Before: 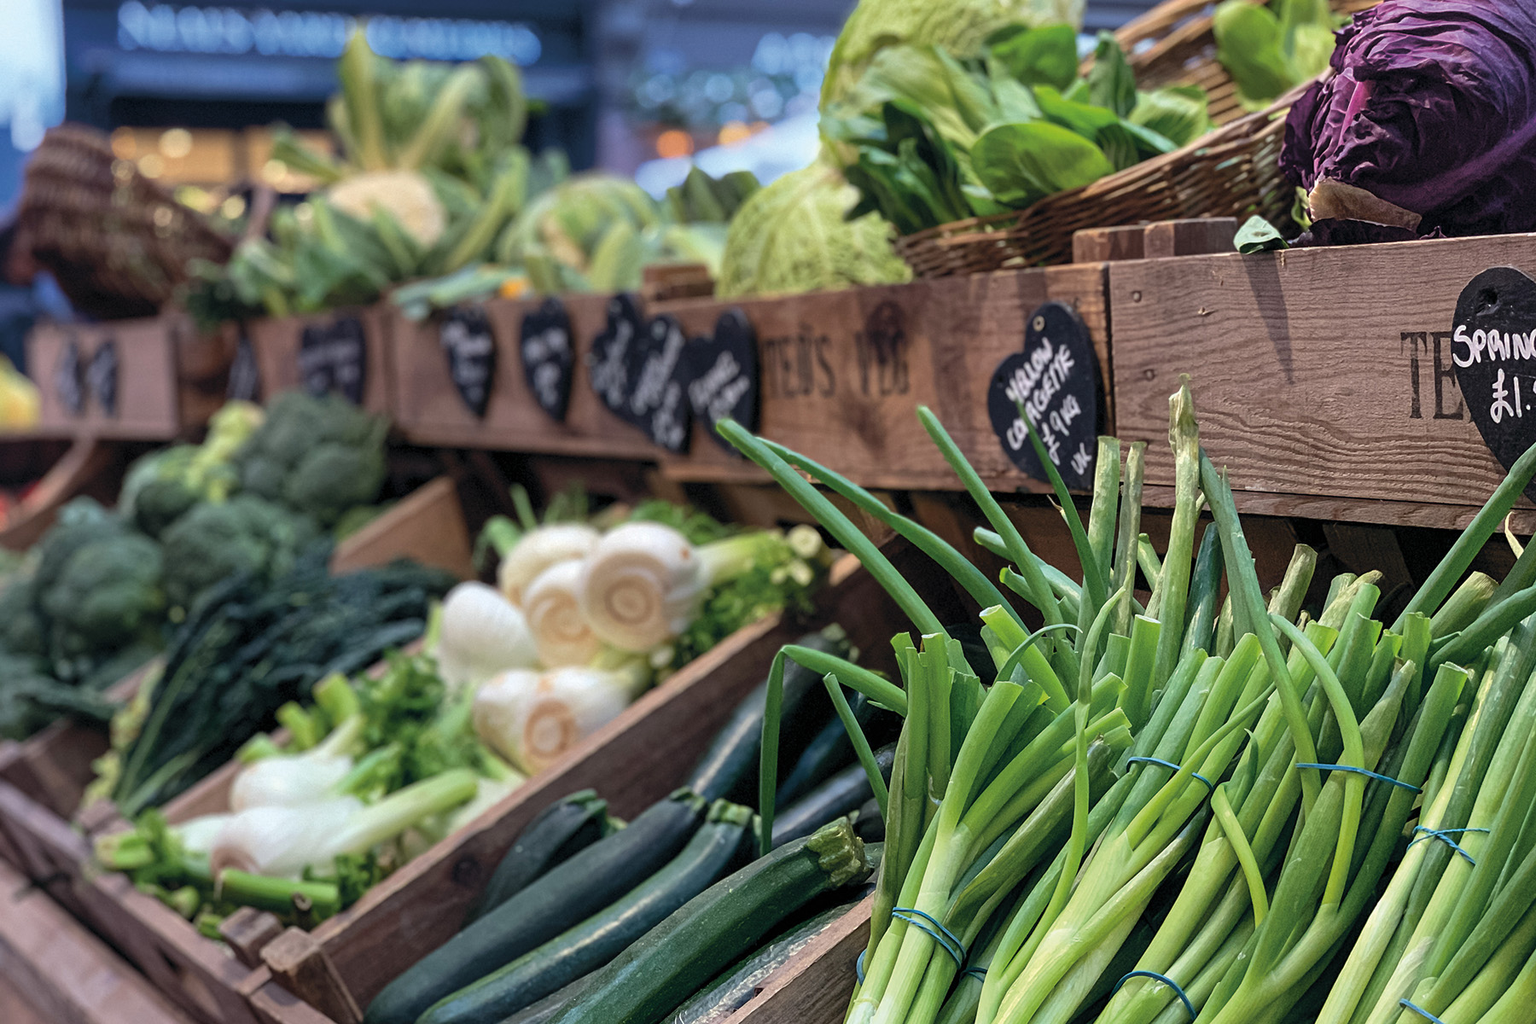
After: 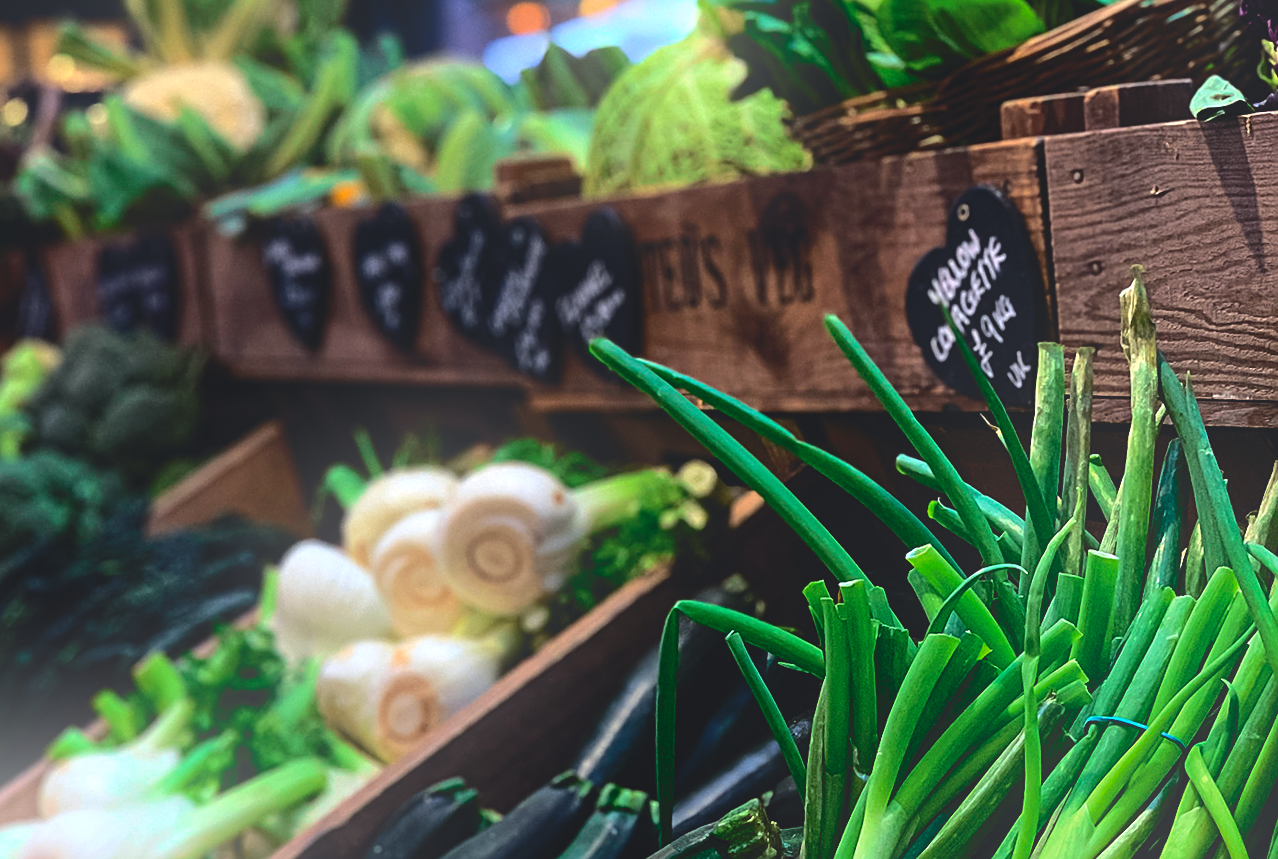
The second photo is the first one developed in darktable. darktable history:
rotate and perspective: rotation -2.12°, lens shift (vertical) 0.009, lens shift (horizontal) -0.008, automatic cropping original format, crop left 0.036, crop right 0.964, crop top 0.05, crop bottom 0.959
tone curve: curves: ch0 [(0, 0.026) (0.175, 0.178) (0.463, 0.502) (0.796, 0.764) (1, 0.961)]; ch1 [(0, 0) (0.437, 0.398) (0.469, 0.472) (0.505, 0.504) (0.553, 0.552) (1, 1)]; ch2 [(0, 0) (0.505, 0.495) (0.579, 0.579) (1, 1)], color space Lab, independent channels, preserve colors none
exposure: exposure 0.217 EV, compensate highlight preservation false
bloom: on, module defaults
crop and rotate: left 11.831%, top 11.346%, right 13.429%, bottom 13.899%
contrast brightness saturation: contrast 0.21, brightness -0.11, saturation 0.21
rgb curve: curves: ch0 [(0, 0.186) (0.314, 0.284) (0.775, 0.708) (1, 1)], compensate middle gray true, preserve colors none
sharpen: on, module defaults
